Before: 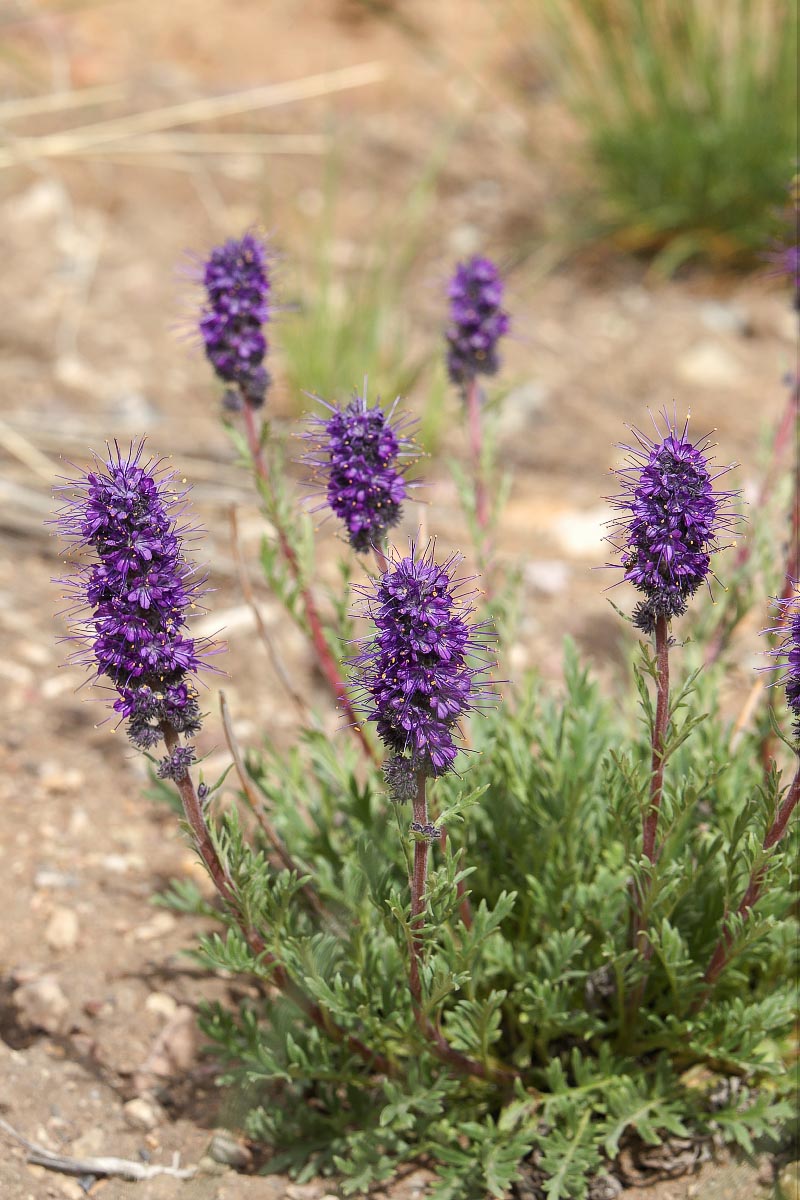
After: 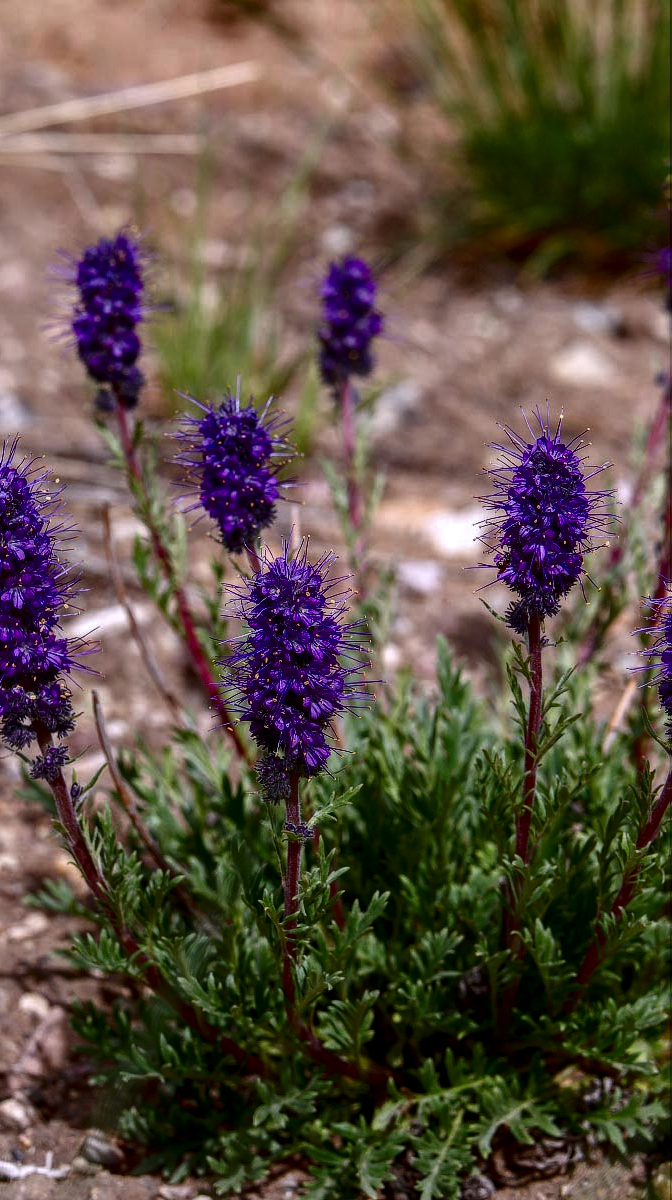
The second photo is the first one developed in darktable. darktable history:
color calibration: gray › normalize channels true, illuminant as shot in camera, x 0.362, y 0.385, temperature 4542.56 K, gamut compression 0.019
crop: left 15.991%
contrast brightness saturation: contrast 0.086, brightness -0.594, saturation 0.169
local contrast: on, module defaults
